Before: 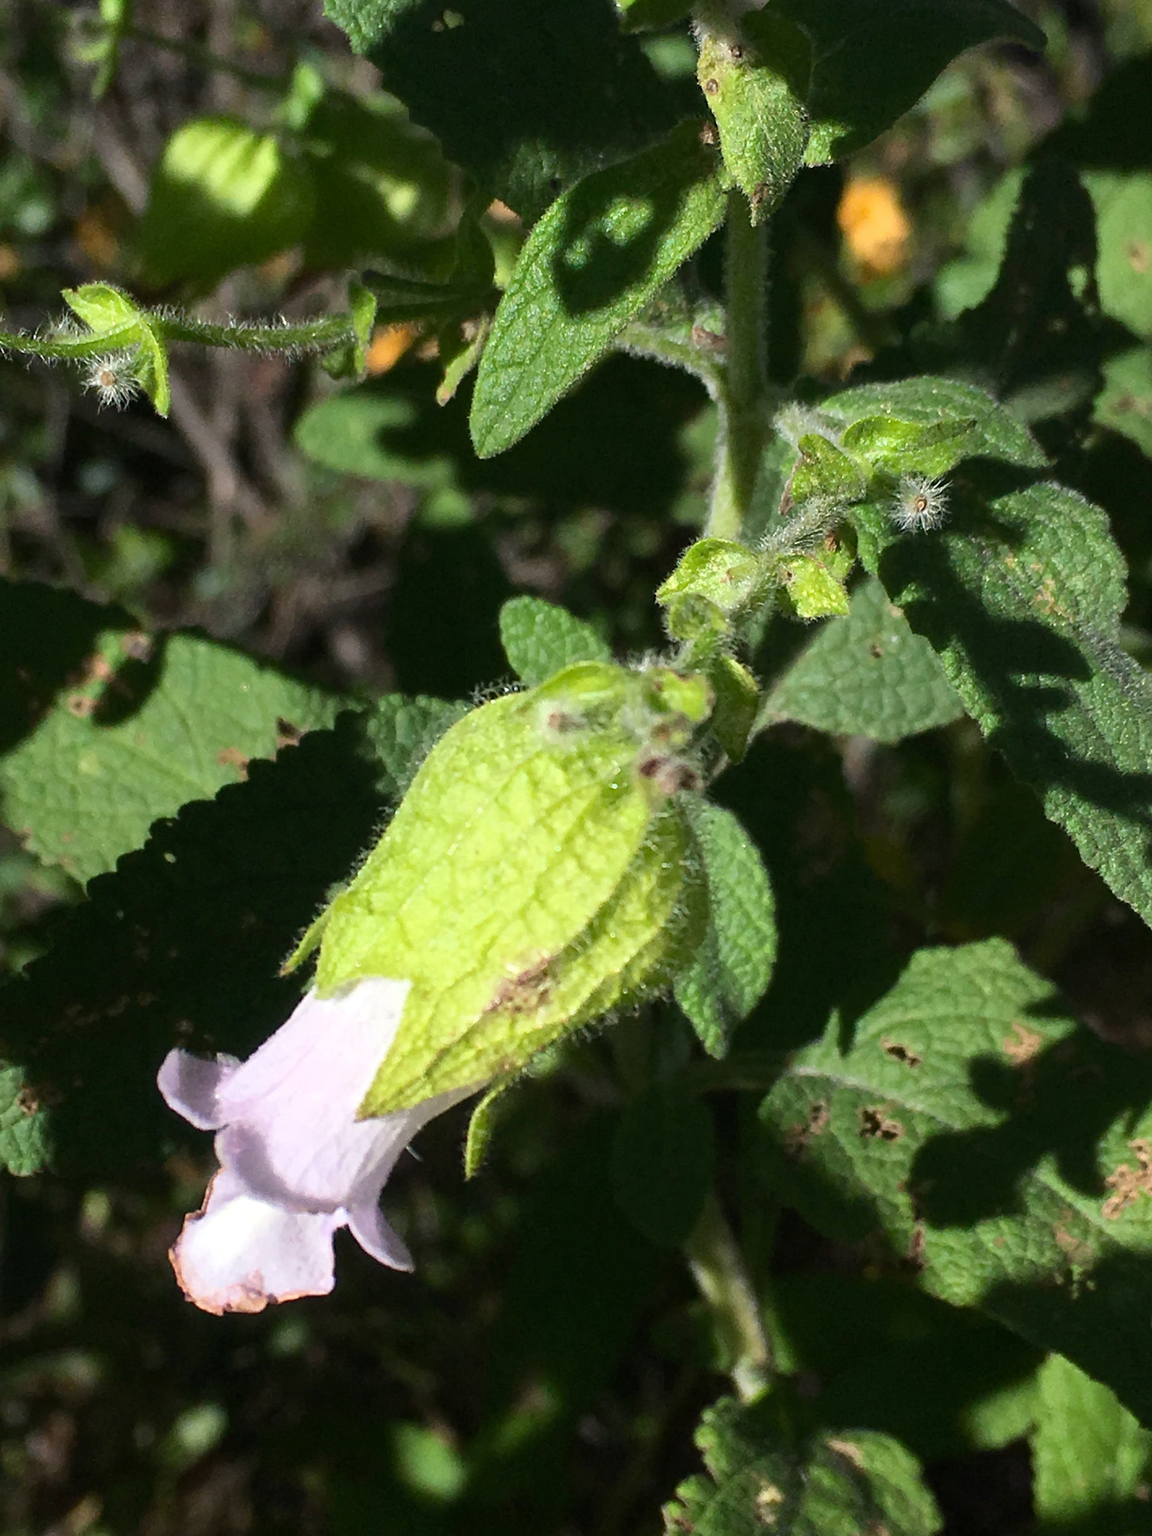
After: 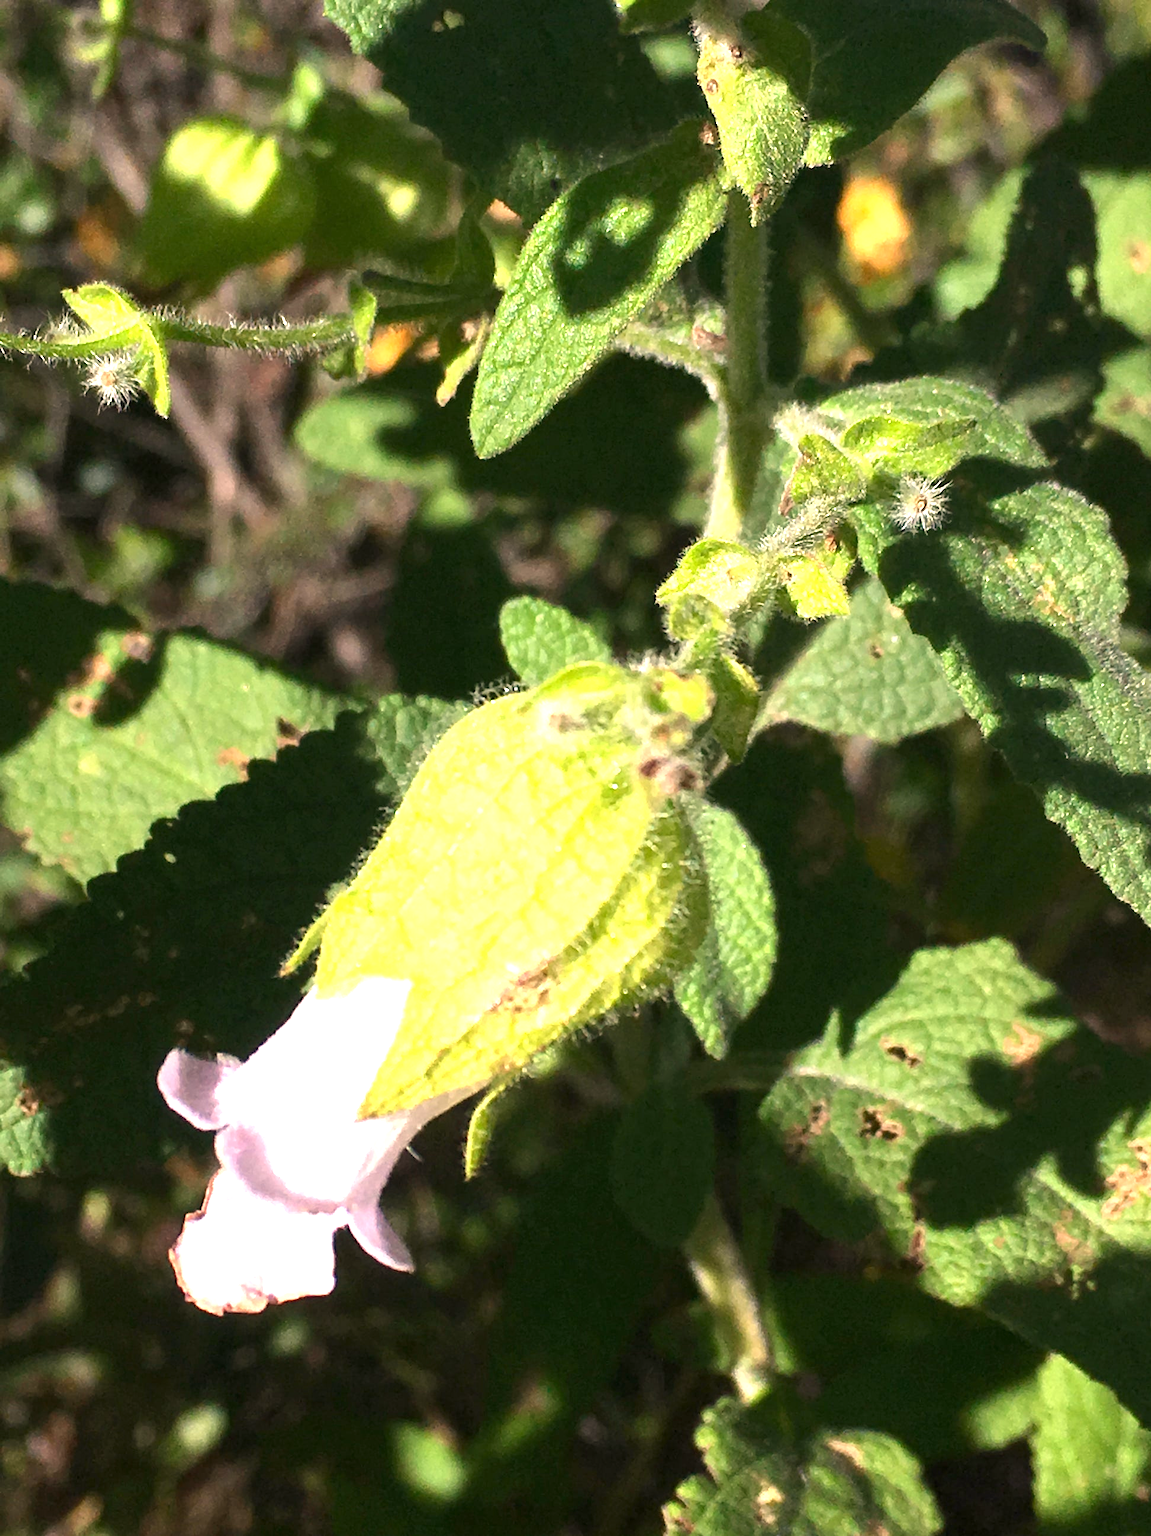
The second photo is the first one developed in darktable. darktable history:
white balance: red 1.127, blue 0.943
exposure: exposure 1 EV, compensate highlight preservation false
